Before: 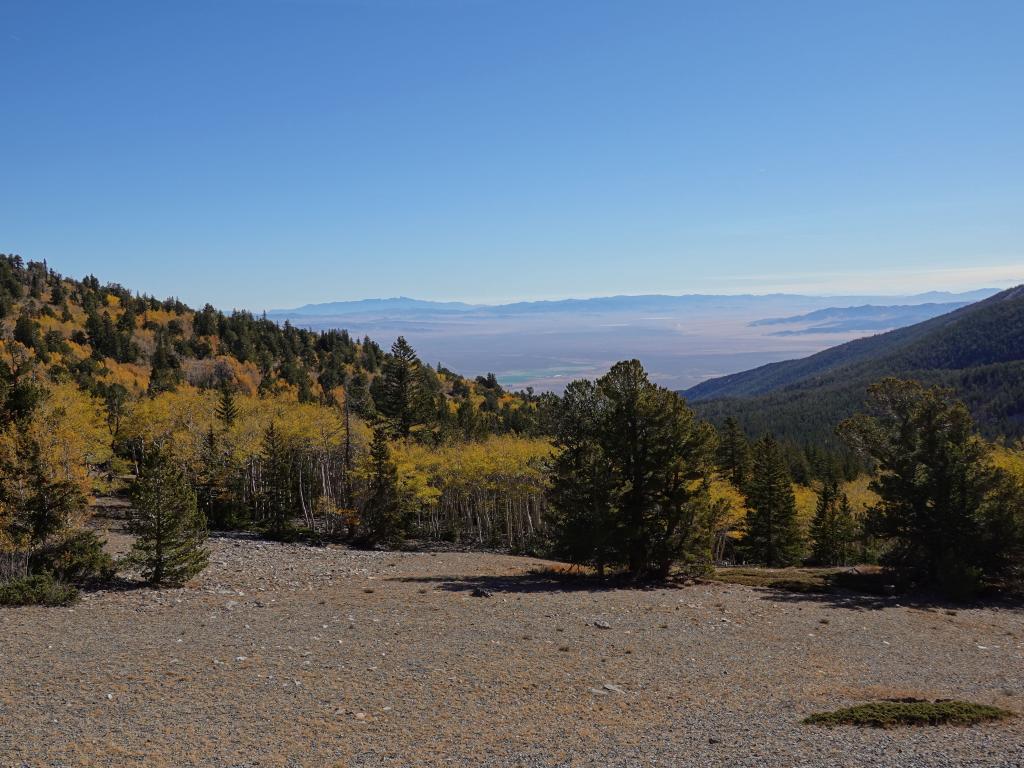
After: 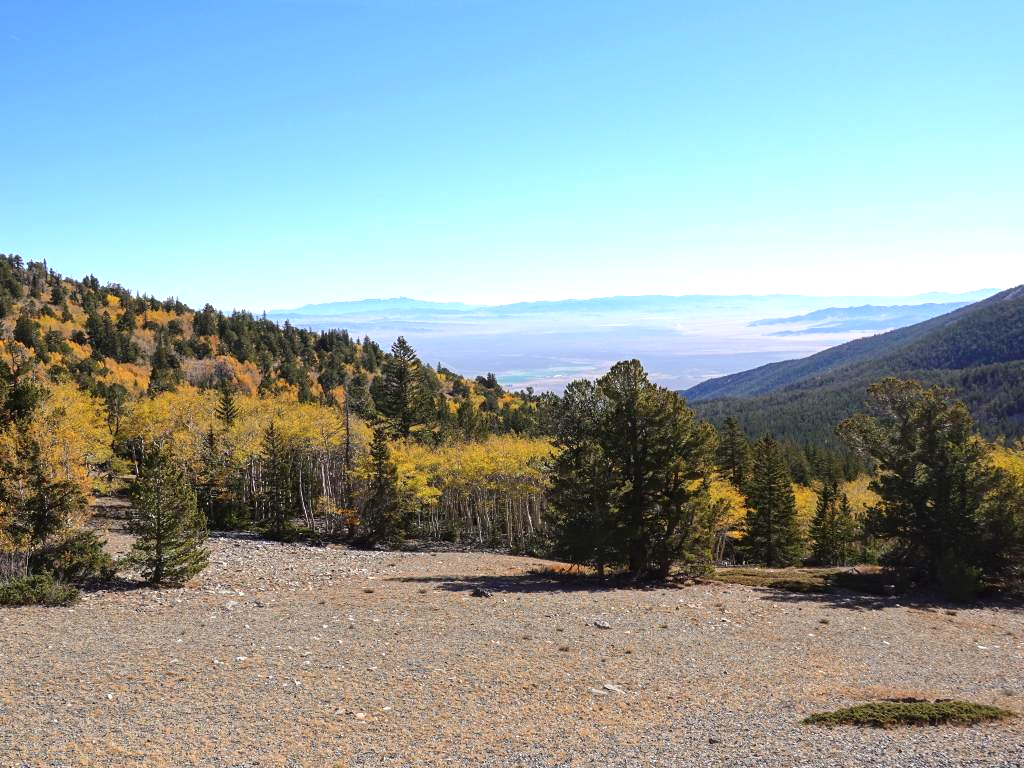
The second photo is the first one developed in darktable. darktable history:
exposure: exposure 1.165 EV, compensate highlight preservation false
